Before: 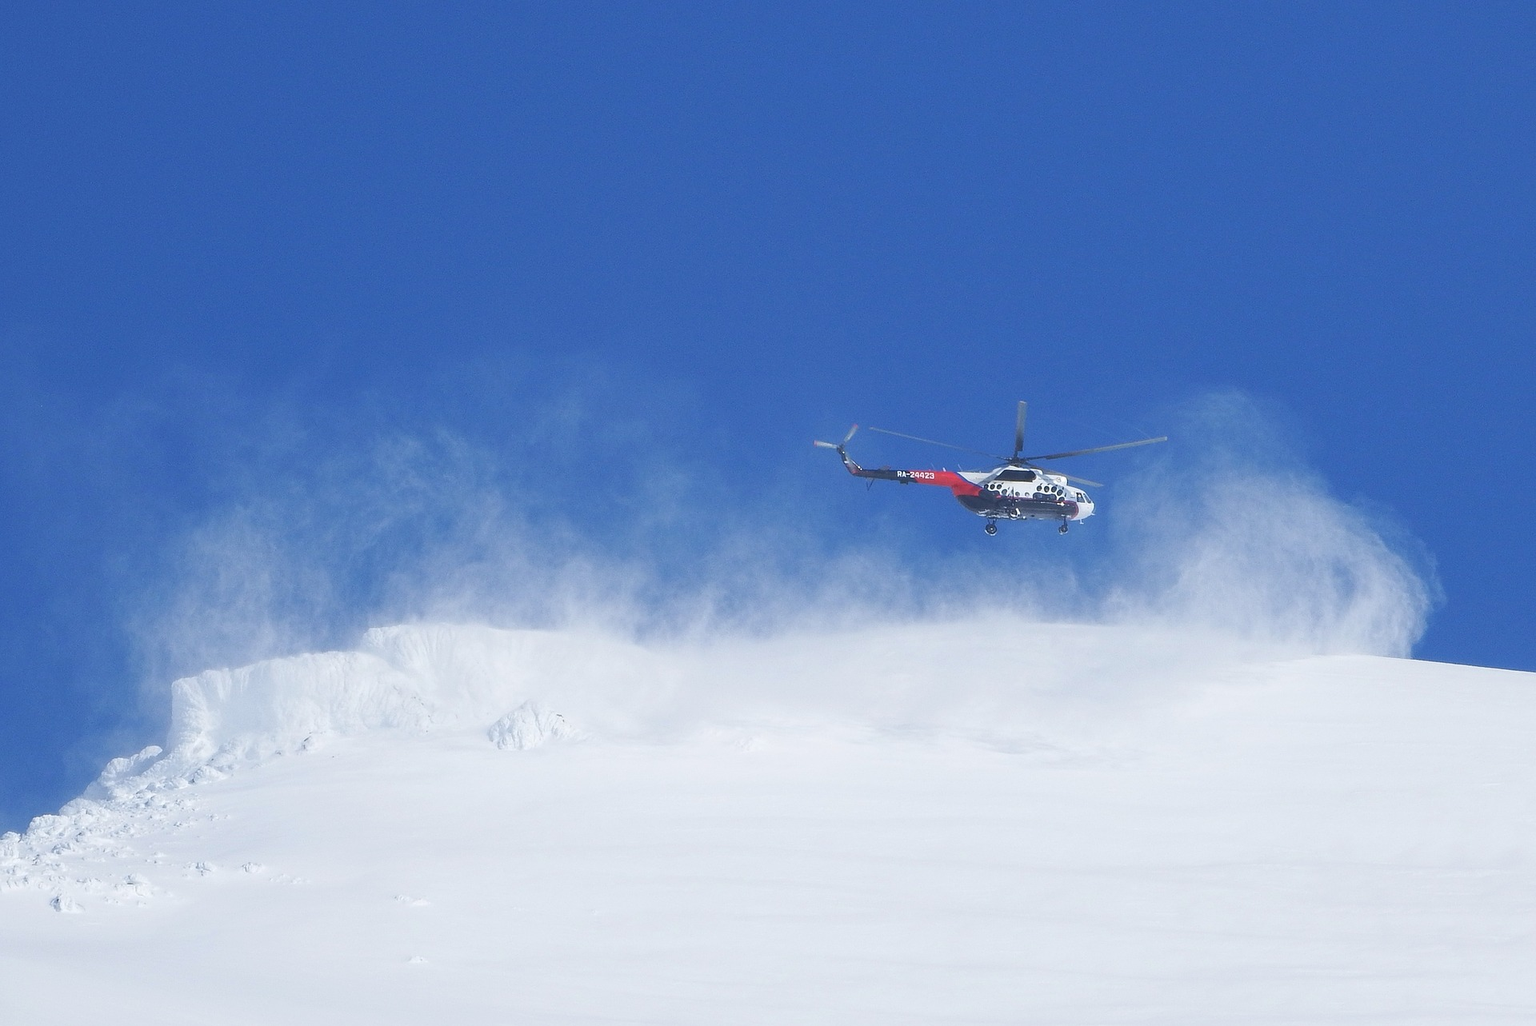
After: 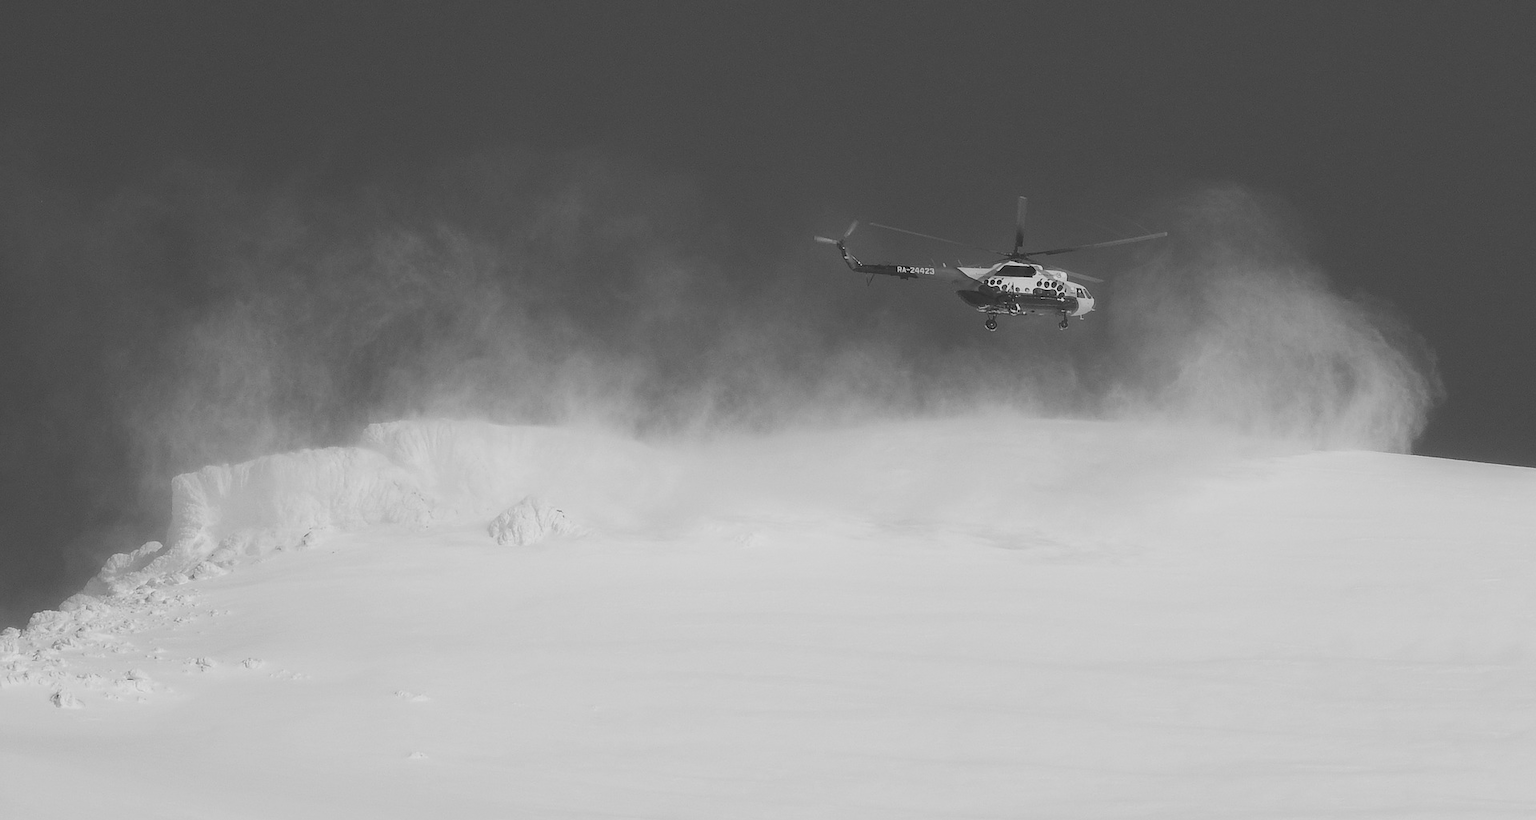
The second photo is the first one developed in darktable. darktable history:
crop and rotate: top 19.998%
monochrome: a 26.22, b 42.67, size 0.8
